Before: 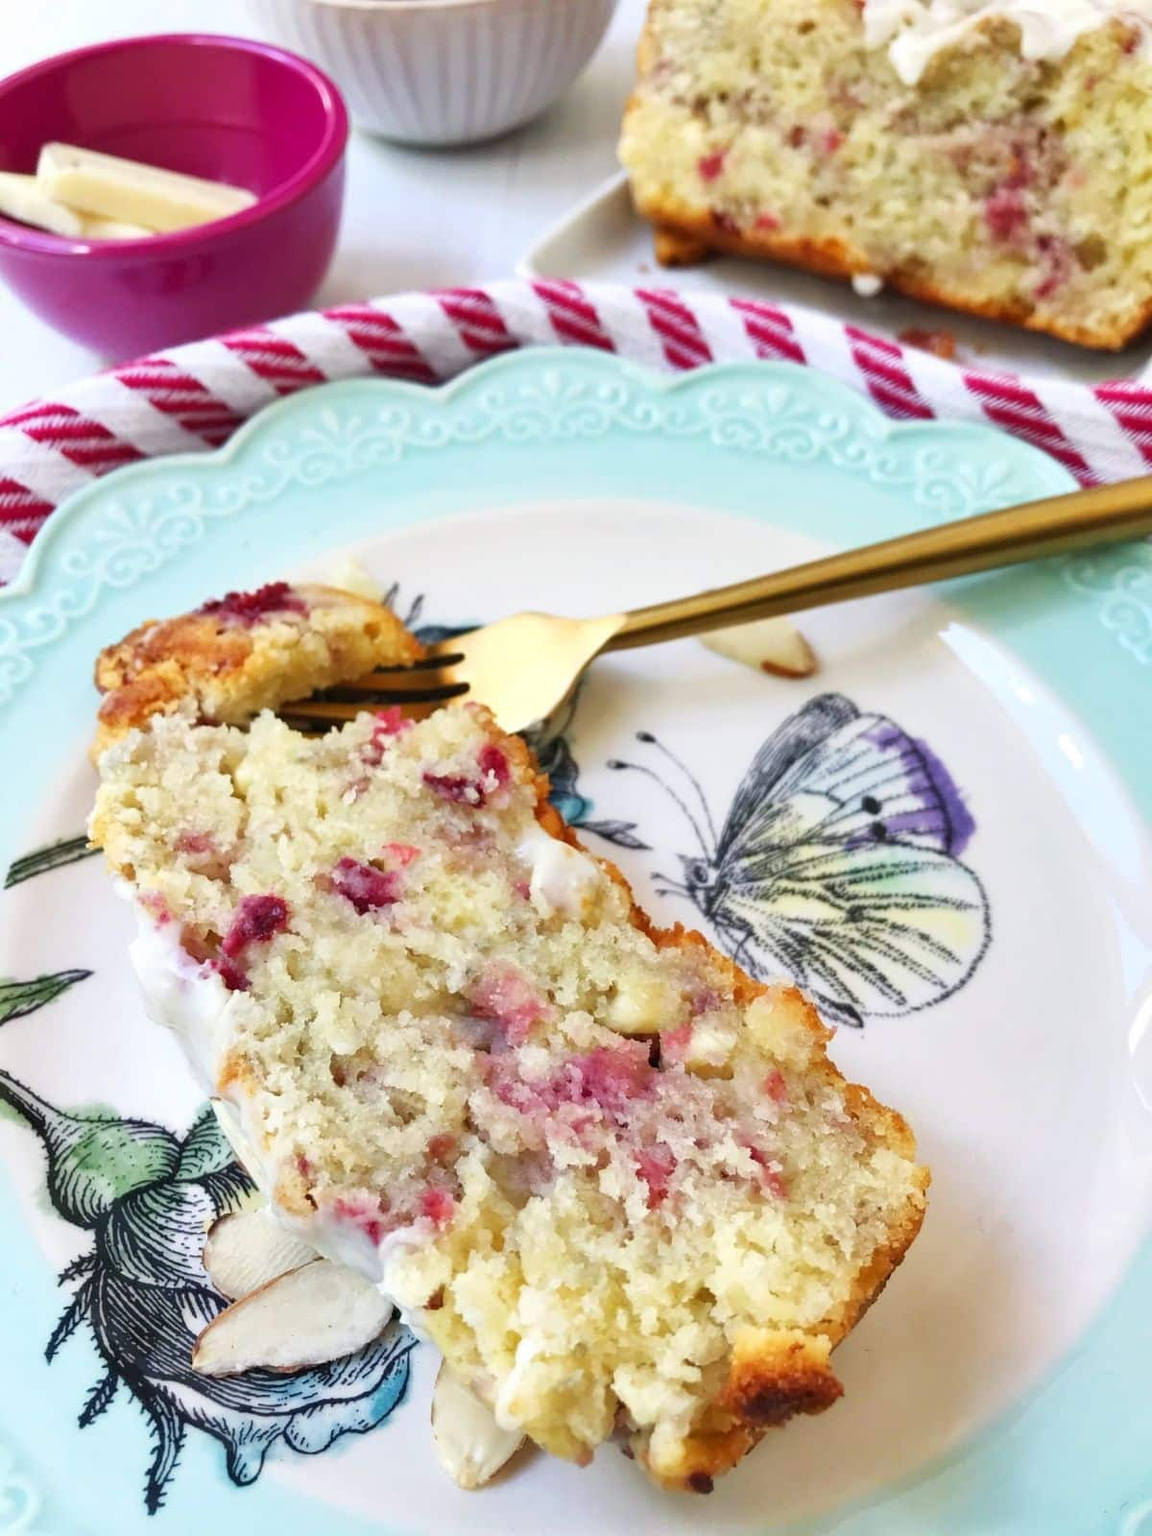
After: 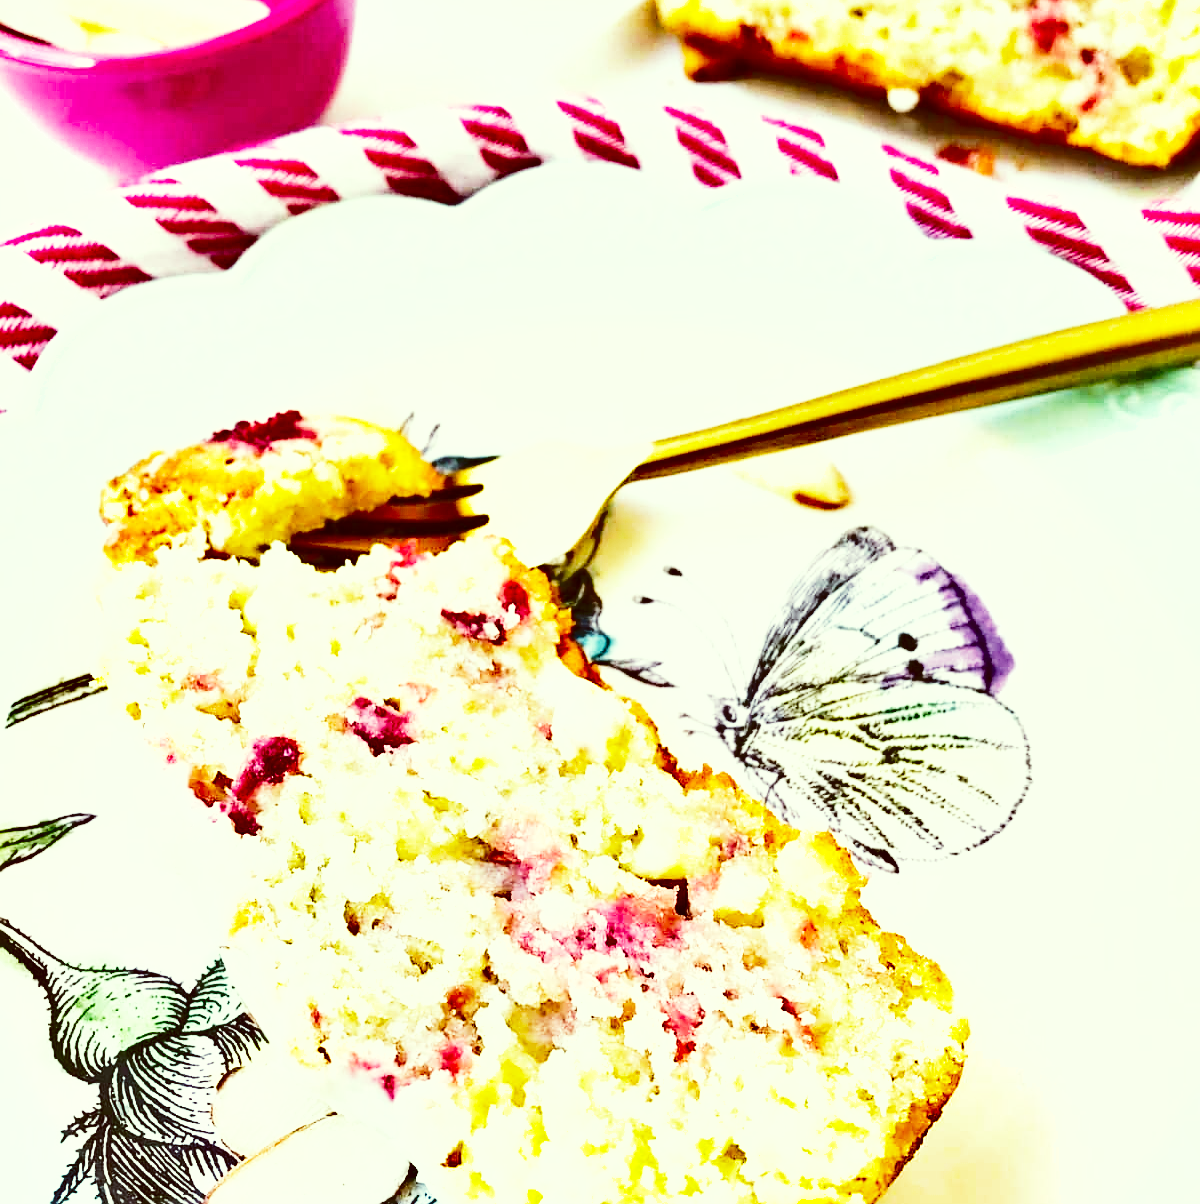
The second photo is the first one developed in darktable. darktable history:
tone equalizer: -8 EV -0.438 EV, -7 EV -0.393 EV, -6 EV -0.327 EV, -5 EV -0.259 EV, -3 EV 0.248 EV, -2 EV 0.307 EV, -1 EV 0.368 EV, +0 EV 0.416 EV, edges refinement/feathering 500, mask exposure compensation -1.57 EV, preserve details no
color balance rgb: perceptual saturation grading › global saturation 19.262%, global vibrance 20.506%
sharpen: on, module defaults
shadows and highlights: soften with gaussian
color correction: highlights a* -6.09, highlights b* 9.35, shadows a* 10.84, shadows b* 23.91
crop and rotate: top 12.429%, bottom 12.296%
exposure: exposure 0.604 EV, compensate highlight preservation false
base curve: curves: ch0 [(0, 0) (0.018, 0.026) (0.143, 0.37) (0.33, 0.731) (0.458, 0.853) (0.735, 0.965) (0.905, 0.986) (1, 1)], preserve colors none
